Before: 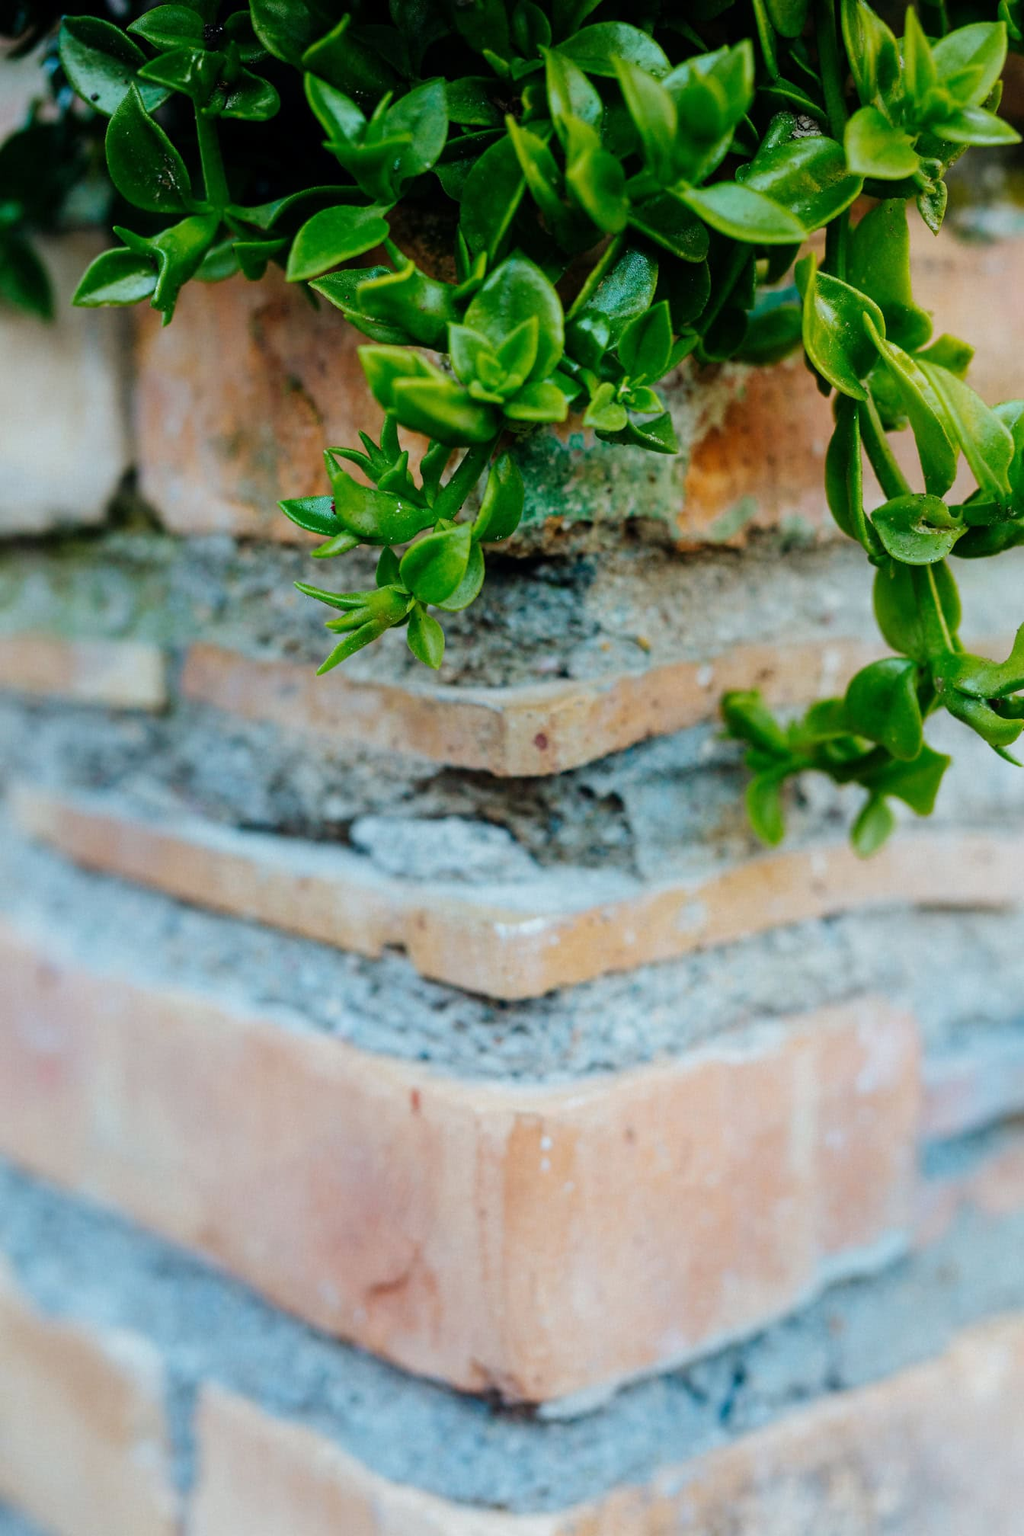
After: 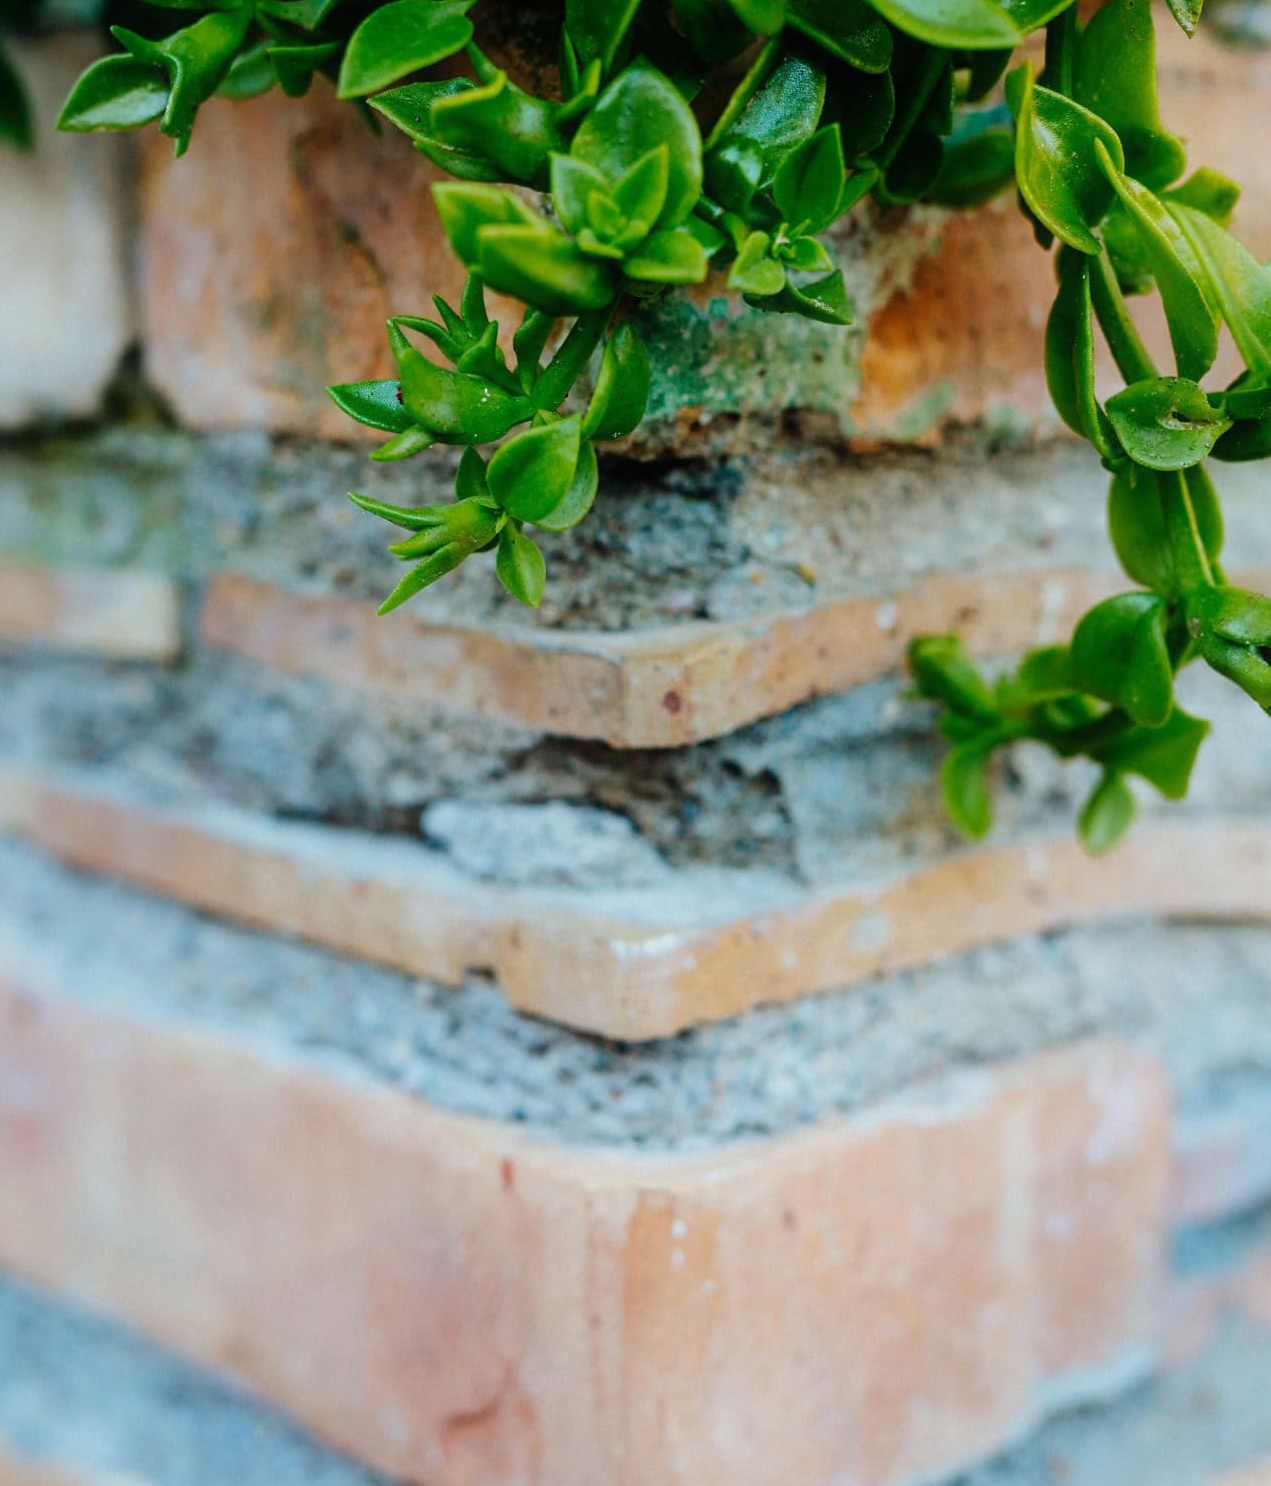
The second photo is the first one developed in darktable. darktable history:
contrast equalizer: octaves 7, y [[0.5, 0.5, 0.478, 0.5, 0.5, 0.5], [0.5 ×6], [0.5 ×6], [0 ×6], [0 ×6]]
crop and rotate: left 2.901%, top 13.472%, right 2.485%, bottom 12.774%
